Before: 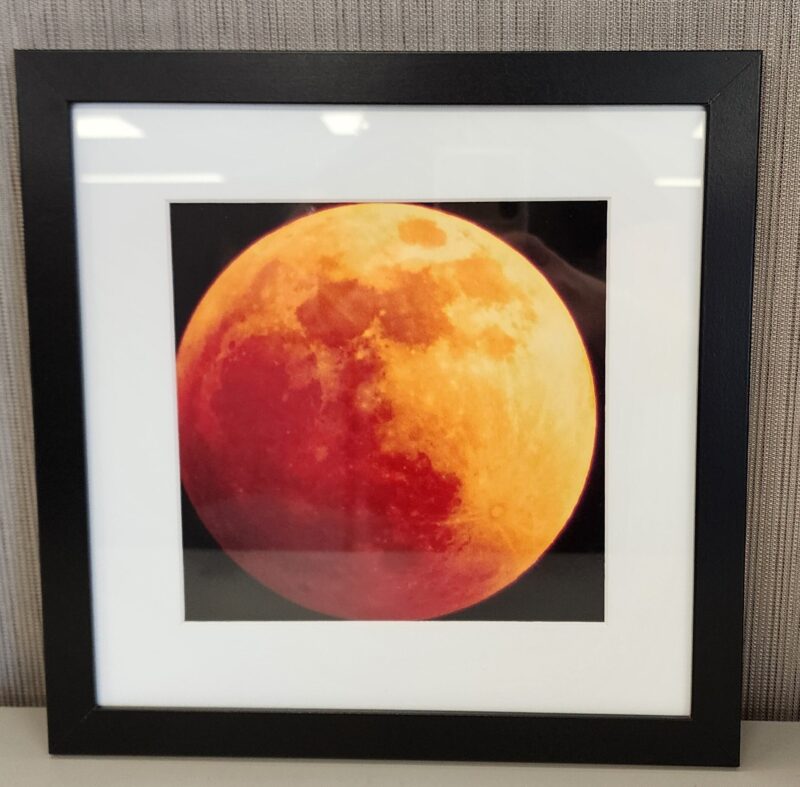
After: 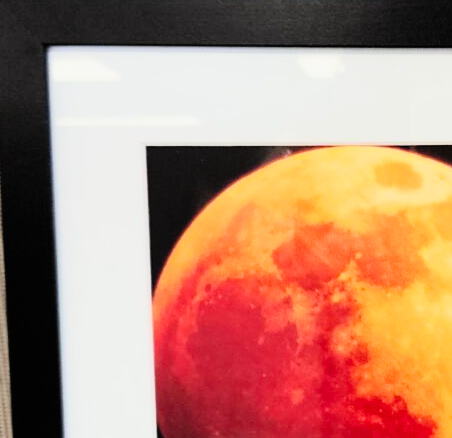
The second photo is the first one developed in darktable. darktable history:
contrast brightness saturation: contrast 0.2, brightness 0.159, saturation 0.216
crop and rotate: left 3.057%, top 7.426%, right 40.325%, bottom 36.825%
tone equalizer: edges refinement/feathering 500, mask exposure compensation -1.57 EV, preserve details no
exposure: exposure 0.299 EV, compensate highlight preservation false
filmic rgb: black relative exposure -8.03 EV, white relative exposure 4.01 EV, threshold 5.97 EV, hardness 4.18, latitude 49.66%, contrast 1.1, enable highlight reconstruction true
